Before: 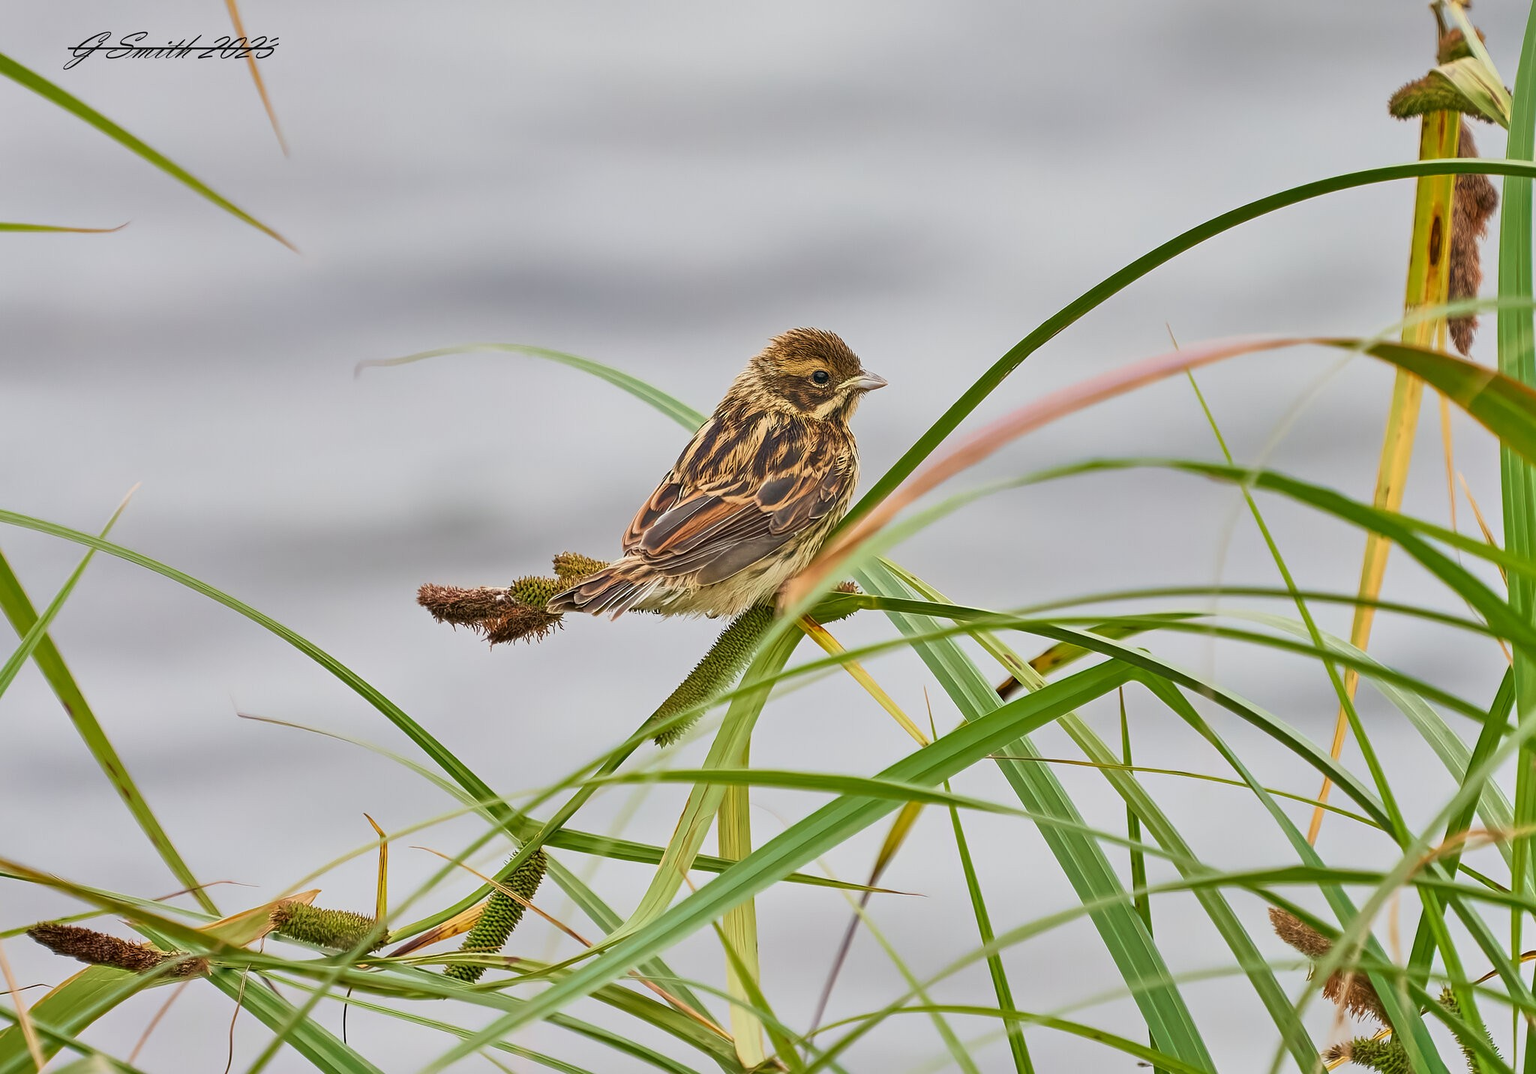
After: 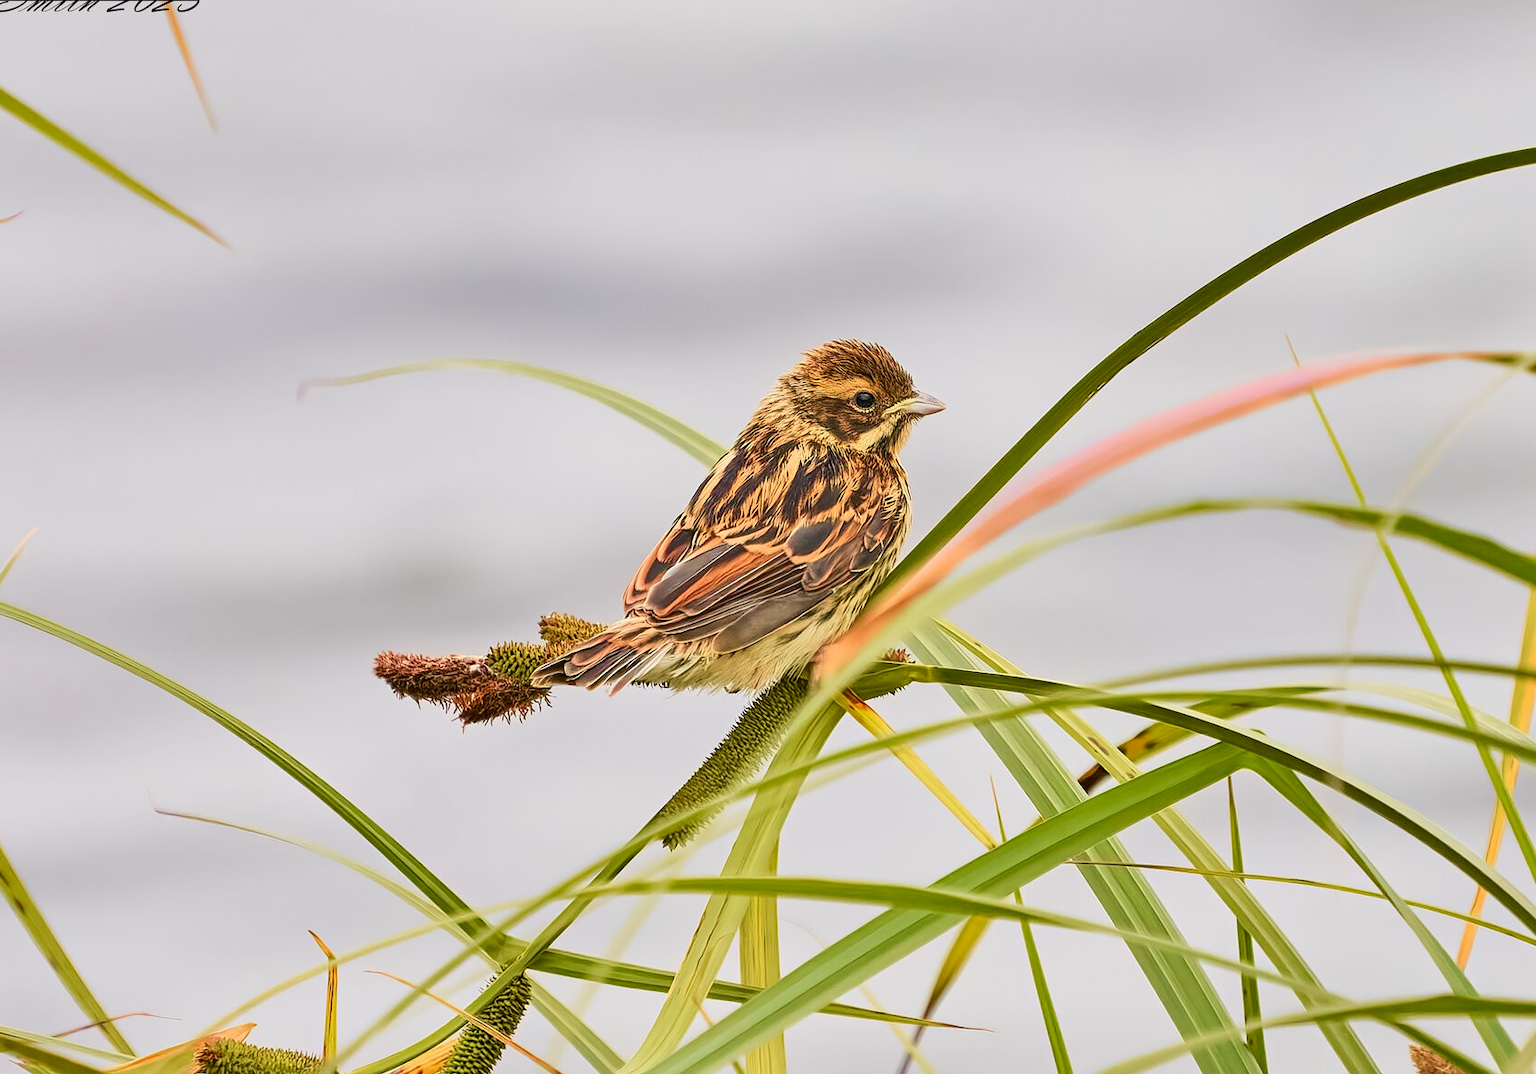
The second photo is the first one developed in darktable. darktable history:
crop and rotate: left 7.196%, top 4.574%, right 10.605%, bottom 13.178%
tone curve: curves: ch0 [(0, 0) (0.239, 0.248) (0.508, 0.606) (0.828, 0.878) (1, 1)]; ch1 [(0, 0) (0.401, 0.42) (0.442, 0.47) (0.492, 0.498) (0.511, 0.516) (0.555, 0.586) (0.681, 0.739) (1, 1)]; ch2 [(0, 0) (0.411, 0.433) (0.5, 0.504) (0.545, 0.574) (1, 1)], color space Lab, independent channels, preserve colors none
